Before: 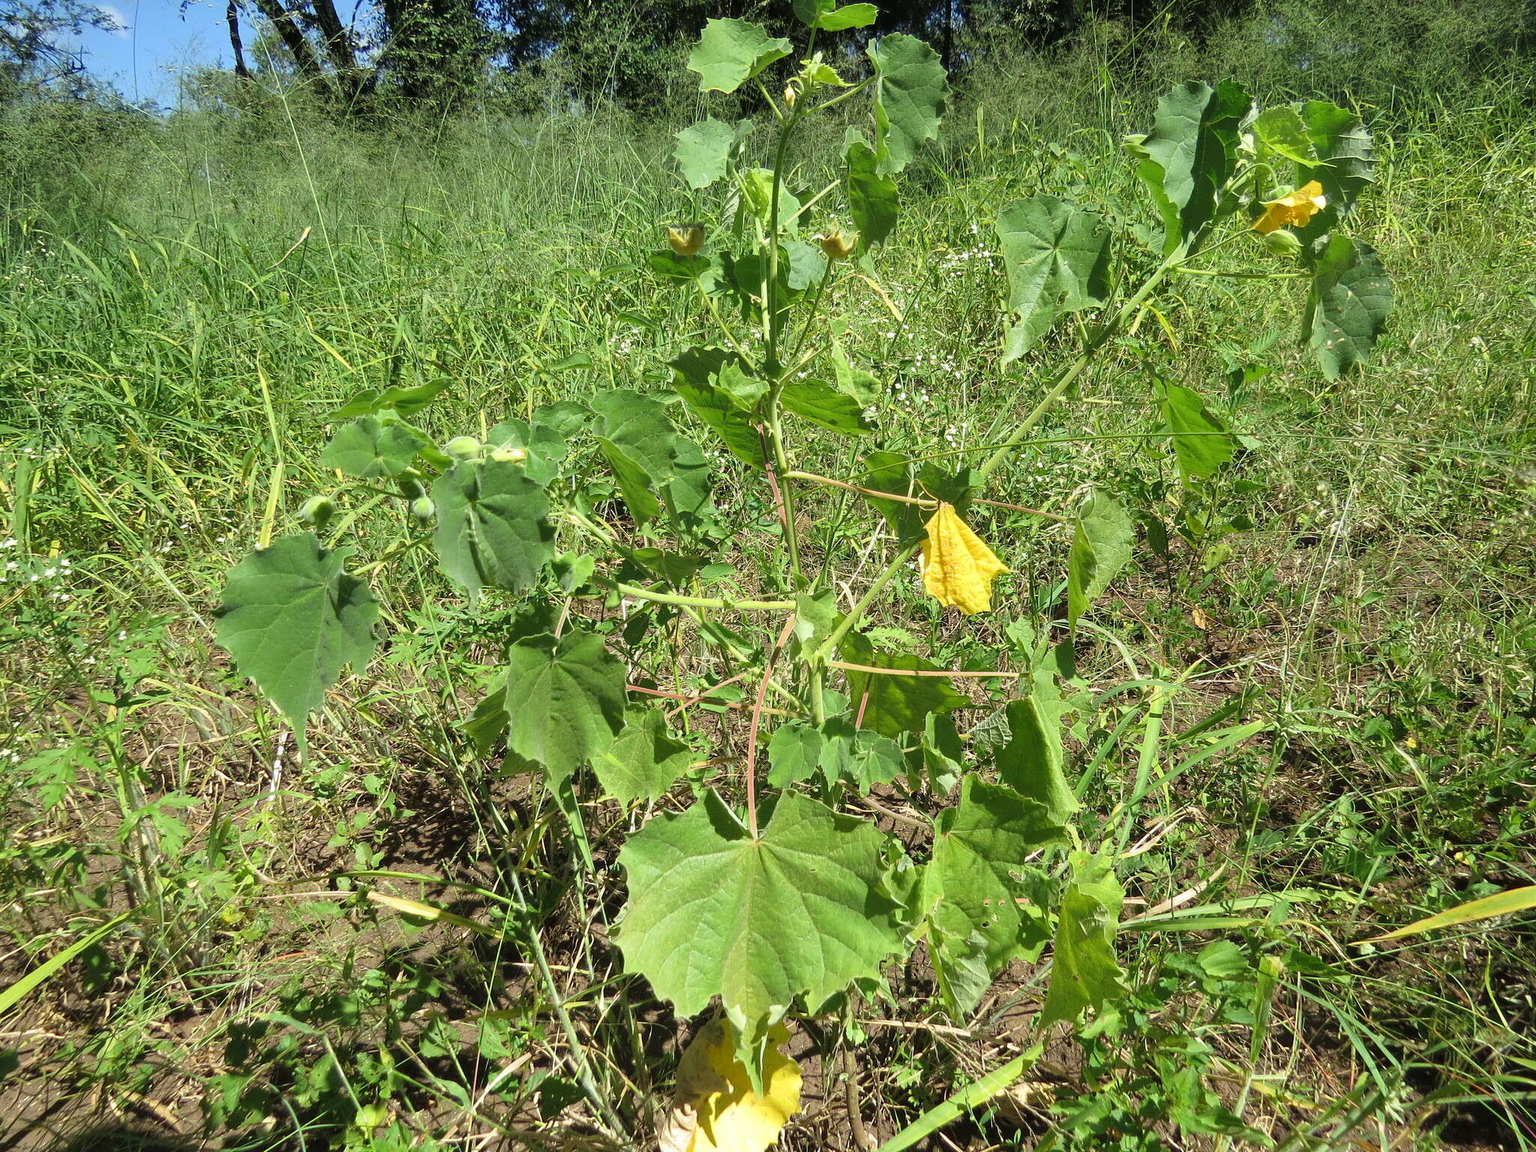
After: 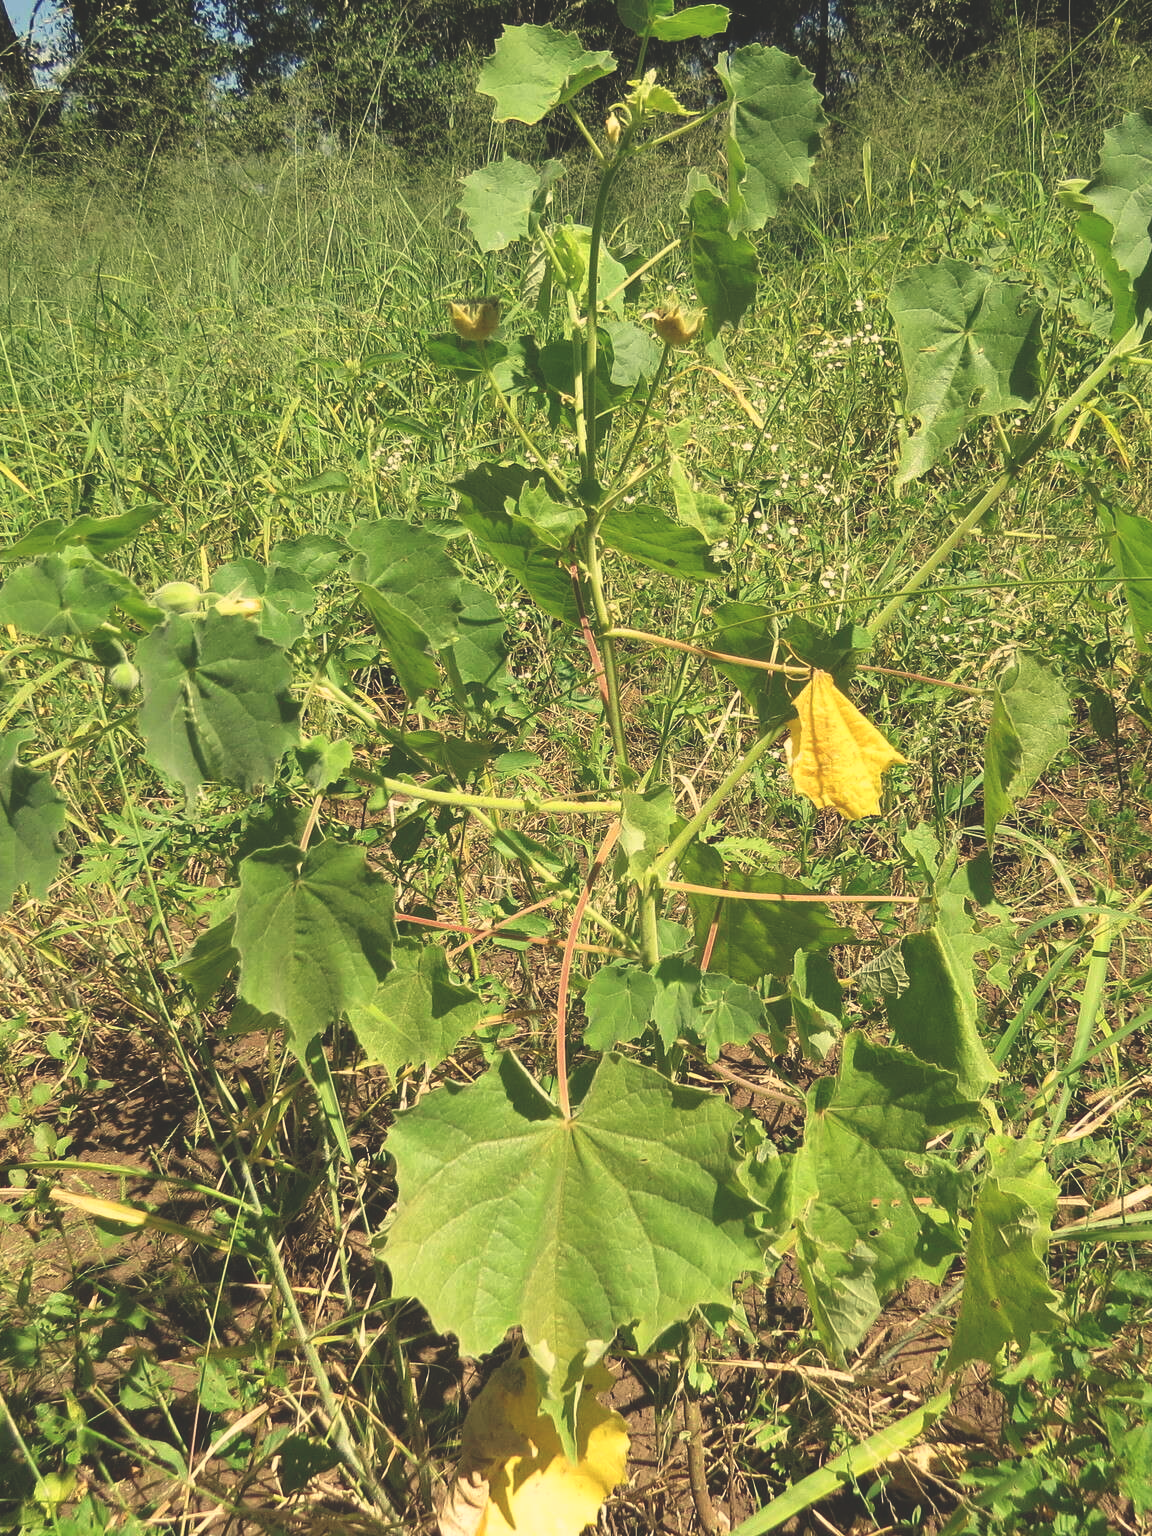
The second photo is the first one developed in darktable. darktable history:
exposure: black level correction -0.025, exposure -0.117 EV, compensate highlight preservation false
white balance: red 1.123, blue 0.83
crop: left 21.496%, right 22.254%
